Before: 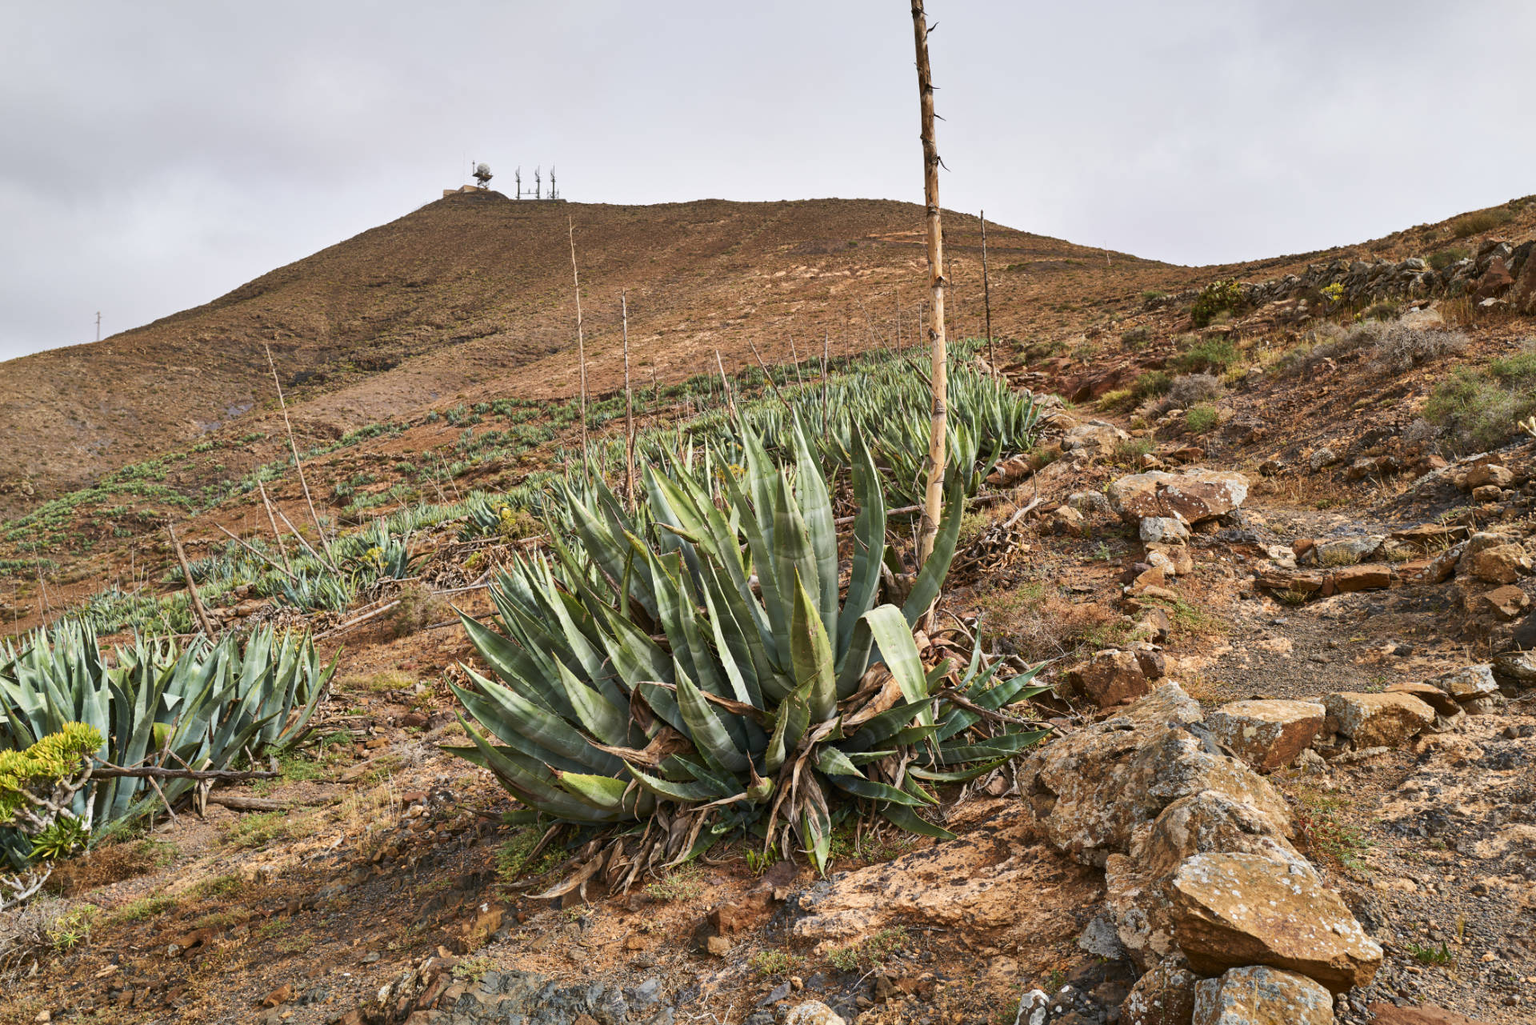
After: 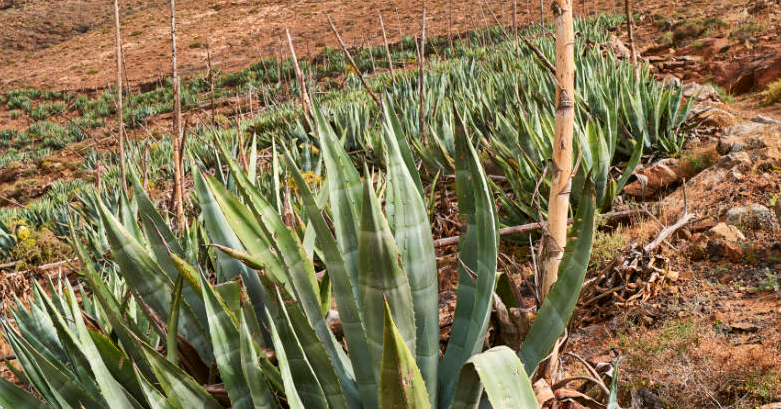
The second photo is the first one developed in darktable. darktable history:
crop: left 31.735%, top 31.997%, right 27.551%, bottom 36.069%
tone equalizer: on, module defaults
